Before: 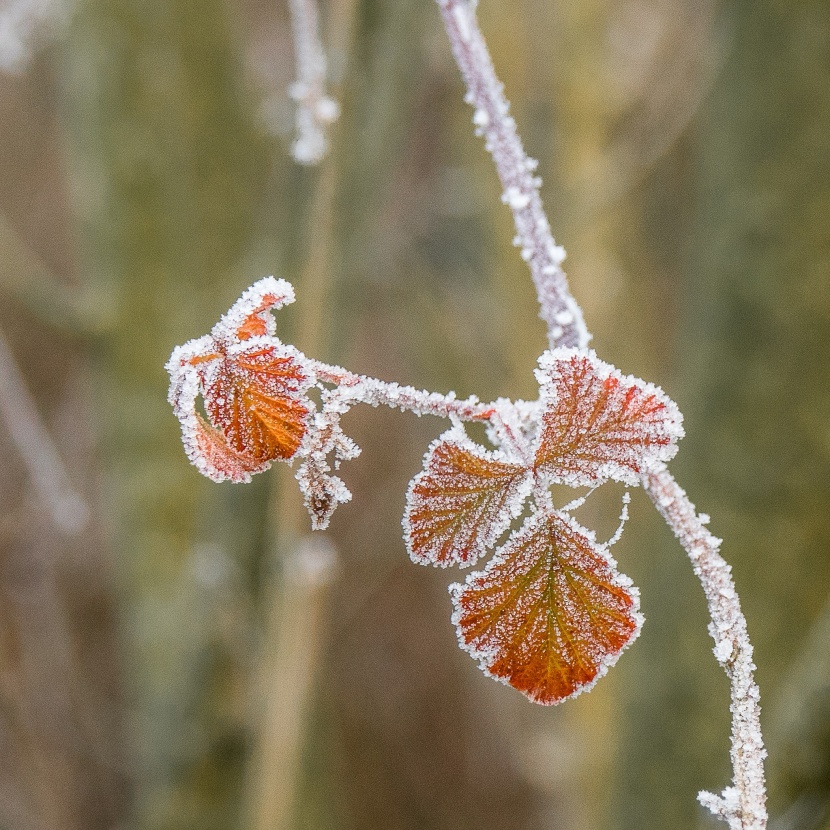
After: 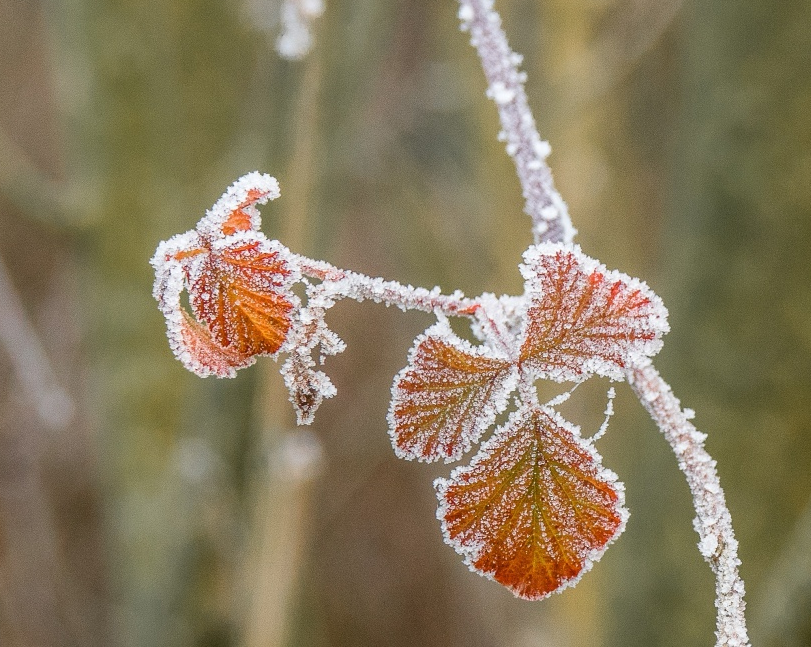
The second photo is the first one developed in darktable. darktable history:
crop and rotate: left 1.918%, top 12.747%, right 0.257%, bottom 9.209%
